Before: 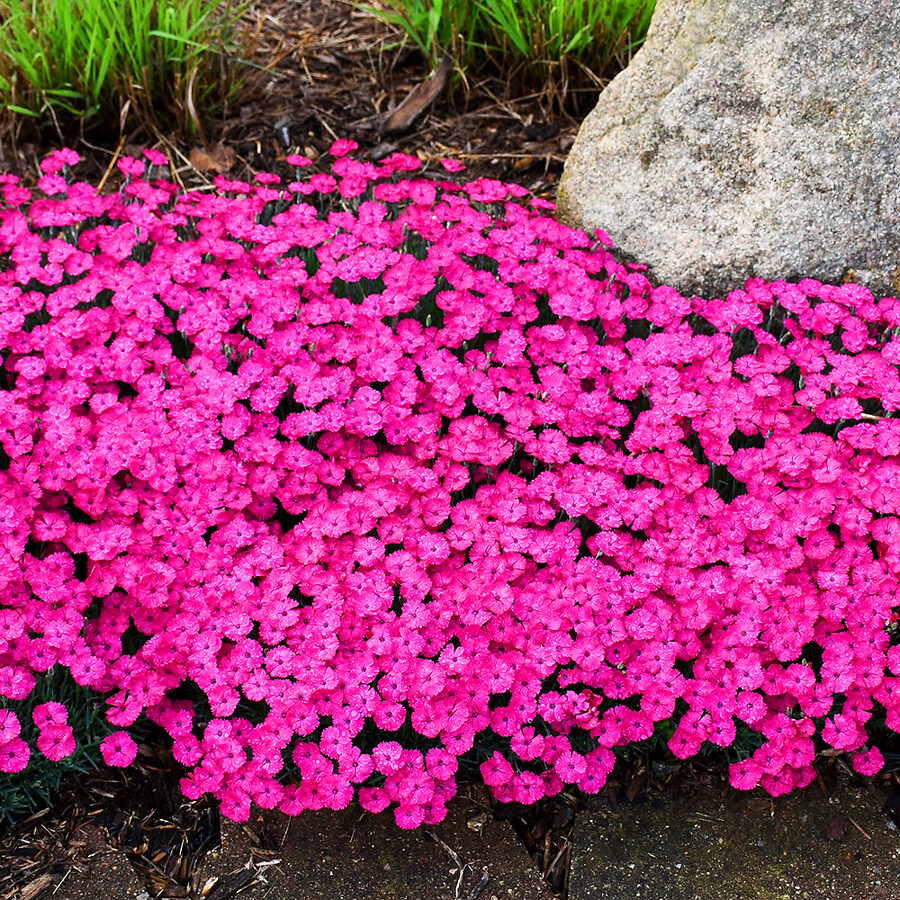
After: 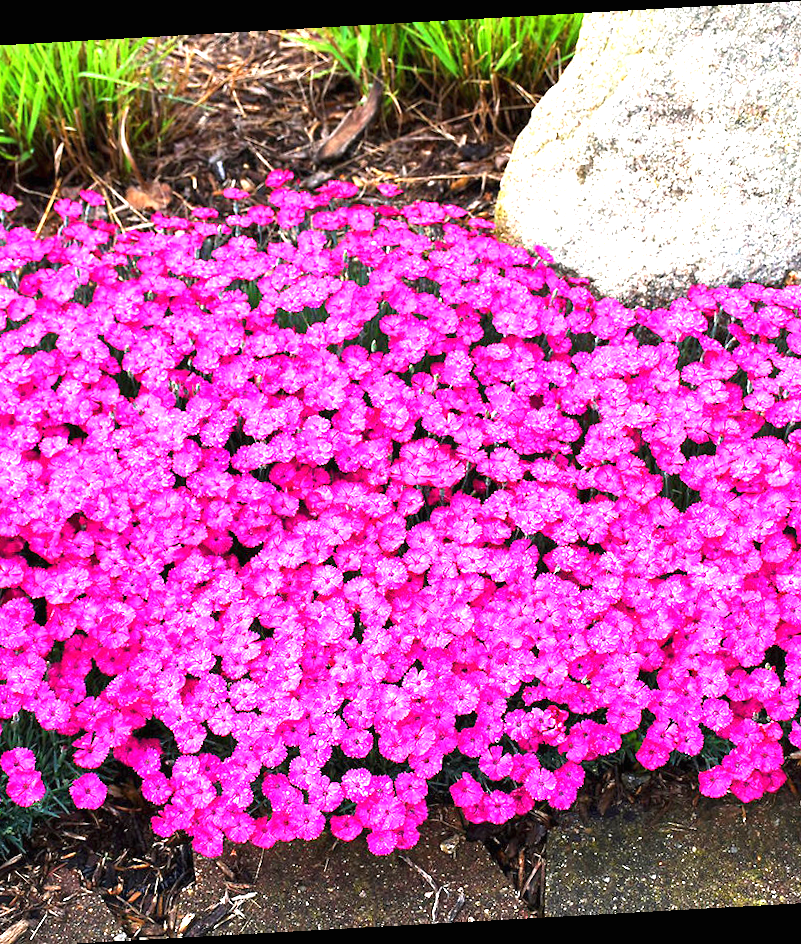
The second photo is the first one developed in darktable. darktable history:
exposure: black level correction 0, exposure 1.5 EV, compensate highlight preservation false
rotate and perspective: rotation -3.18°, automatic cropping off
crop: left 7.598%, right 7.873%
